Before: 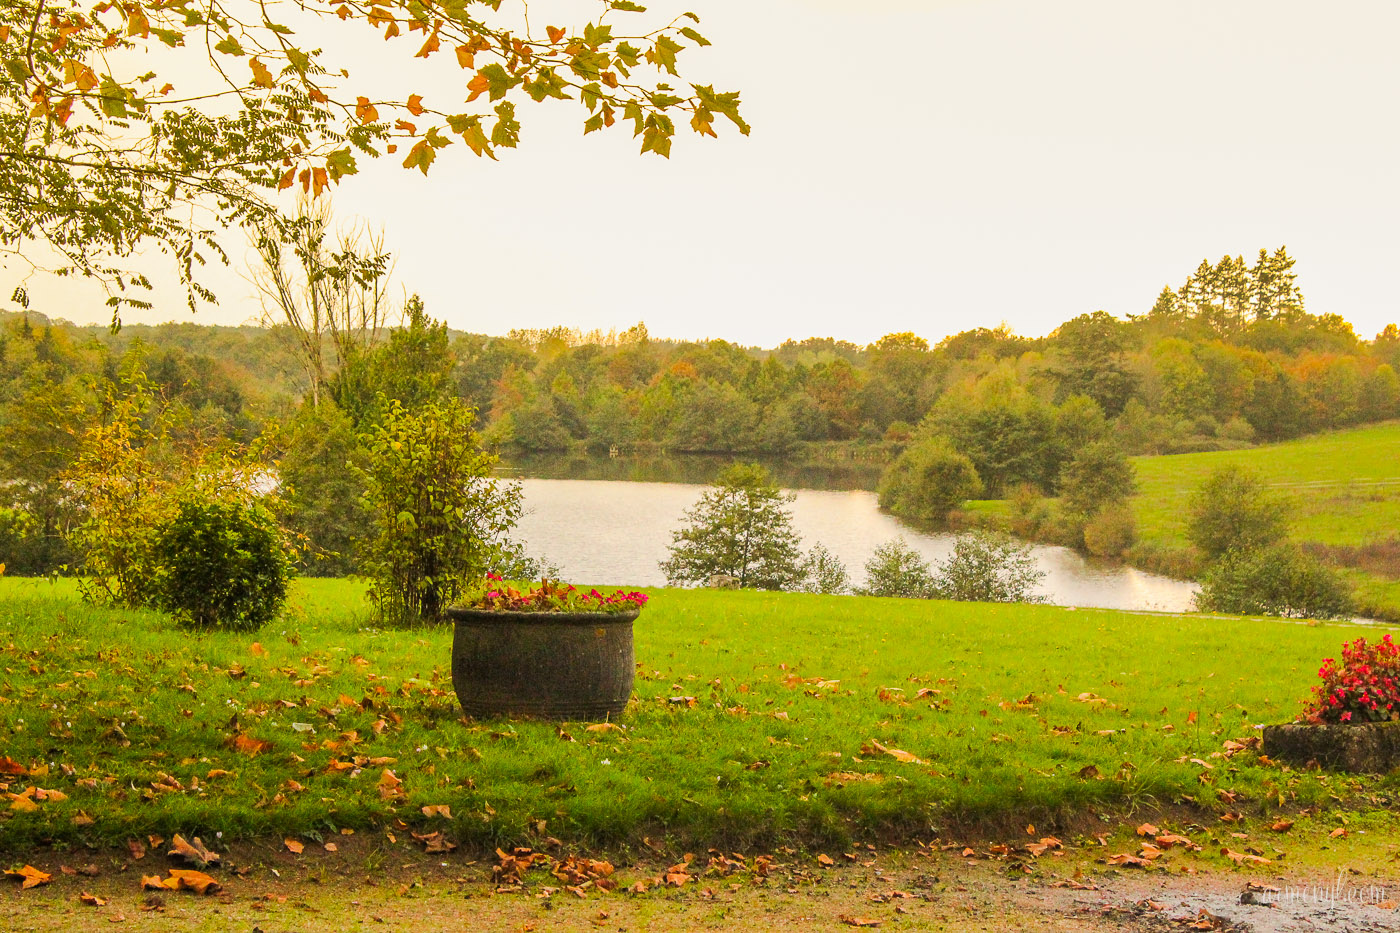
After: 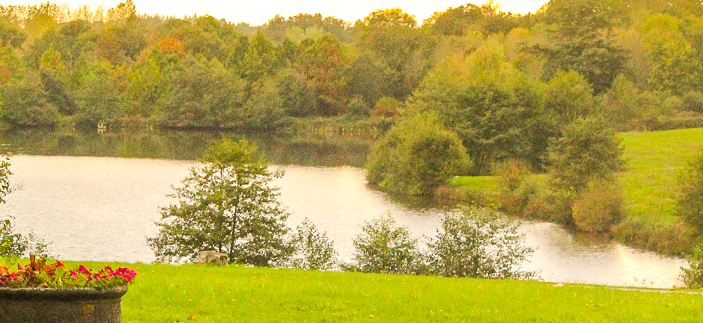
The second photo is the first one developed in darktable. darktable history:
crop: left 36.607%, top 34.735%, right 13.146%, bottom 30.611%
exposure: exposure 0.207 EV, compensate highlight preservation false
